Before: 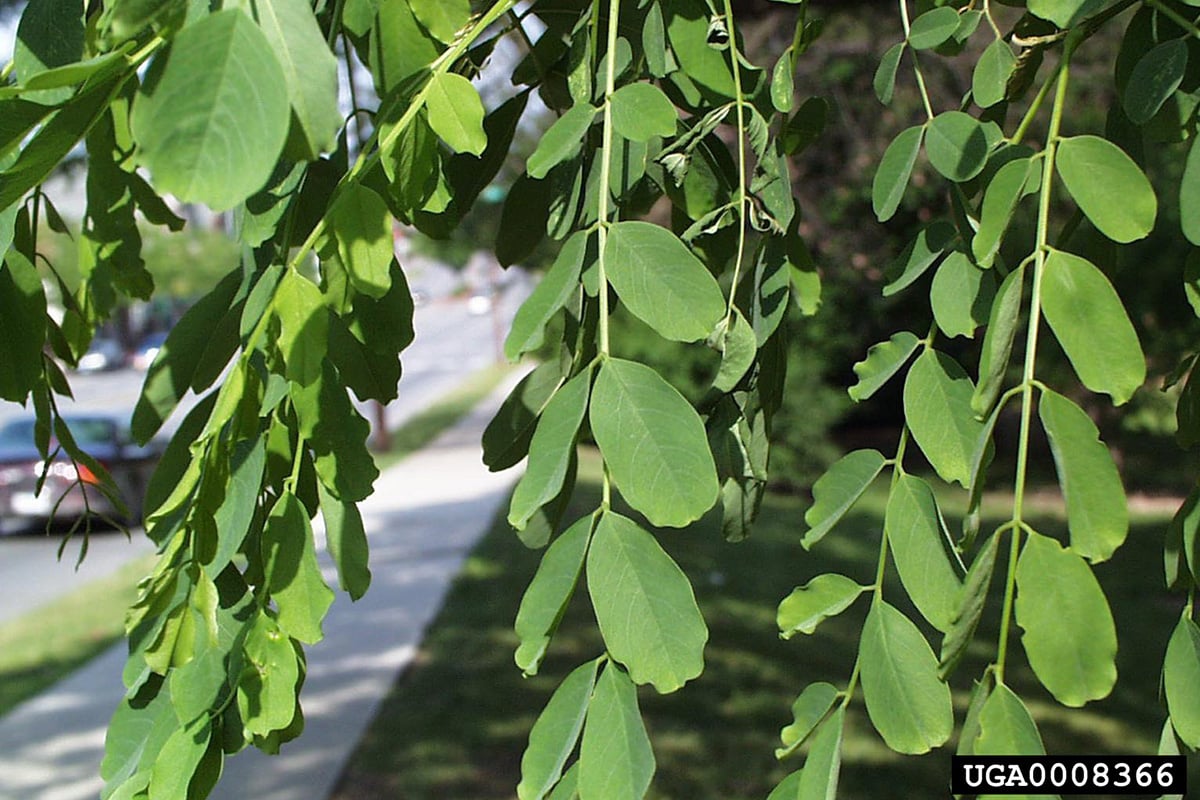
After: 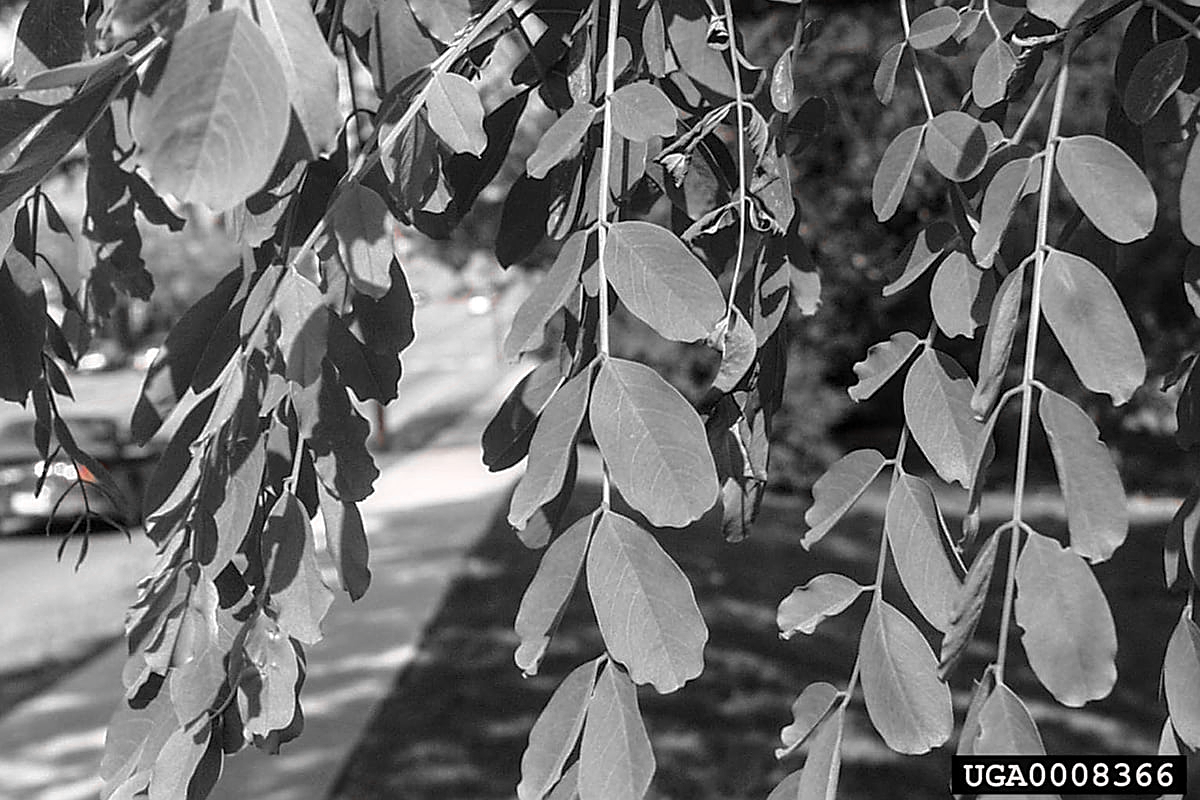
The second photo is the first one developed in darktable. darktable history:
color correction: highlights a* 3.51, highlights b* 1.94, saturation 1.25
local contrast: on, module defaults
sharpen: on, module defaults
color zones: curves: ch1 [(0, 0.006) (0.094, 0.285) (0.171, 0.001) (0.429, 0.001) (0.571, 0.003) (0.714, 0.004) (0.857, 0.004) (1, 0.006)]
